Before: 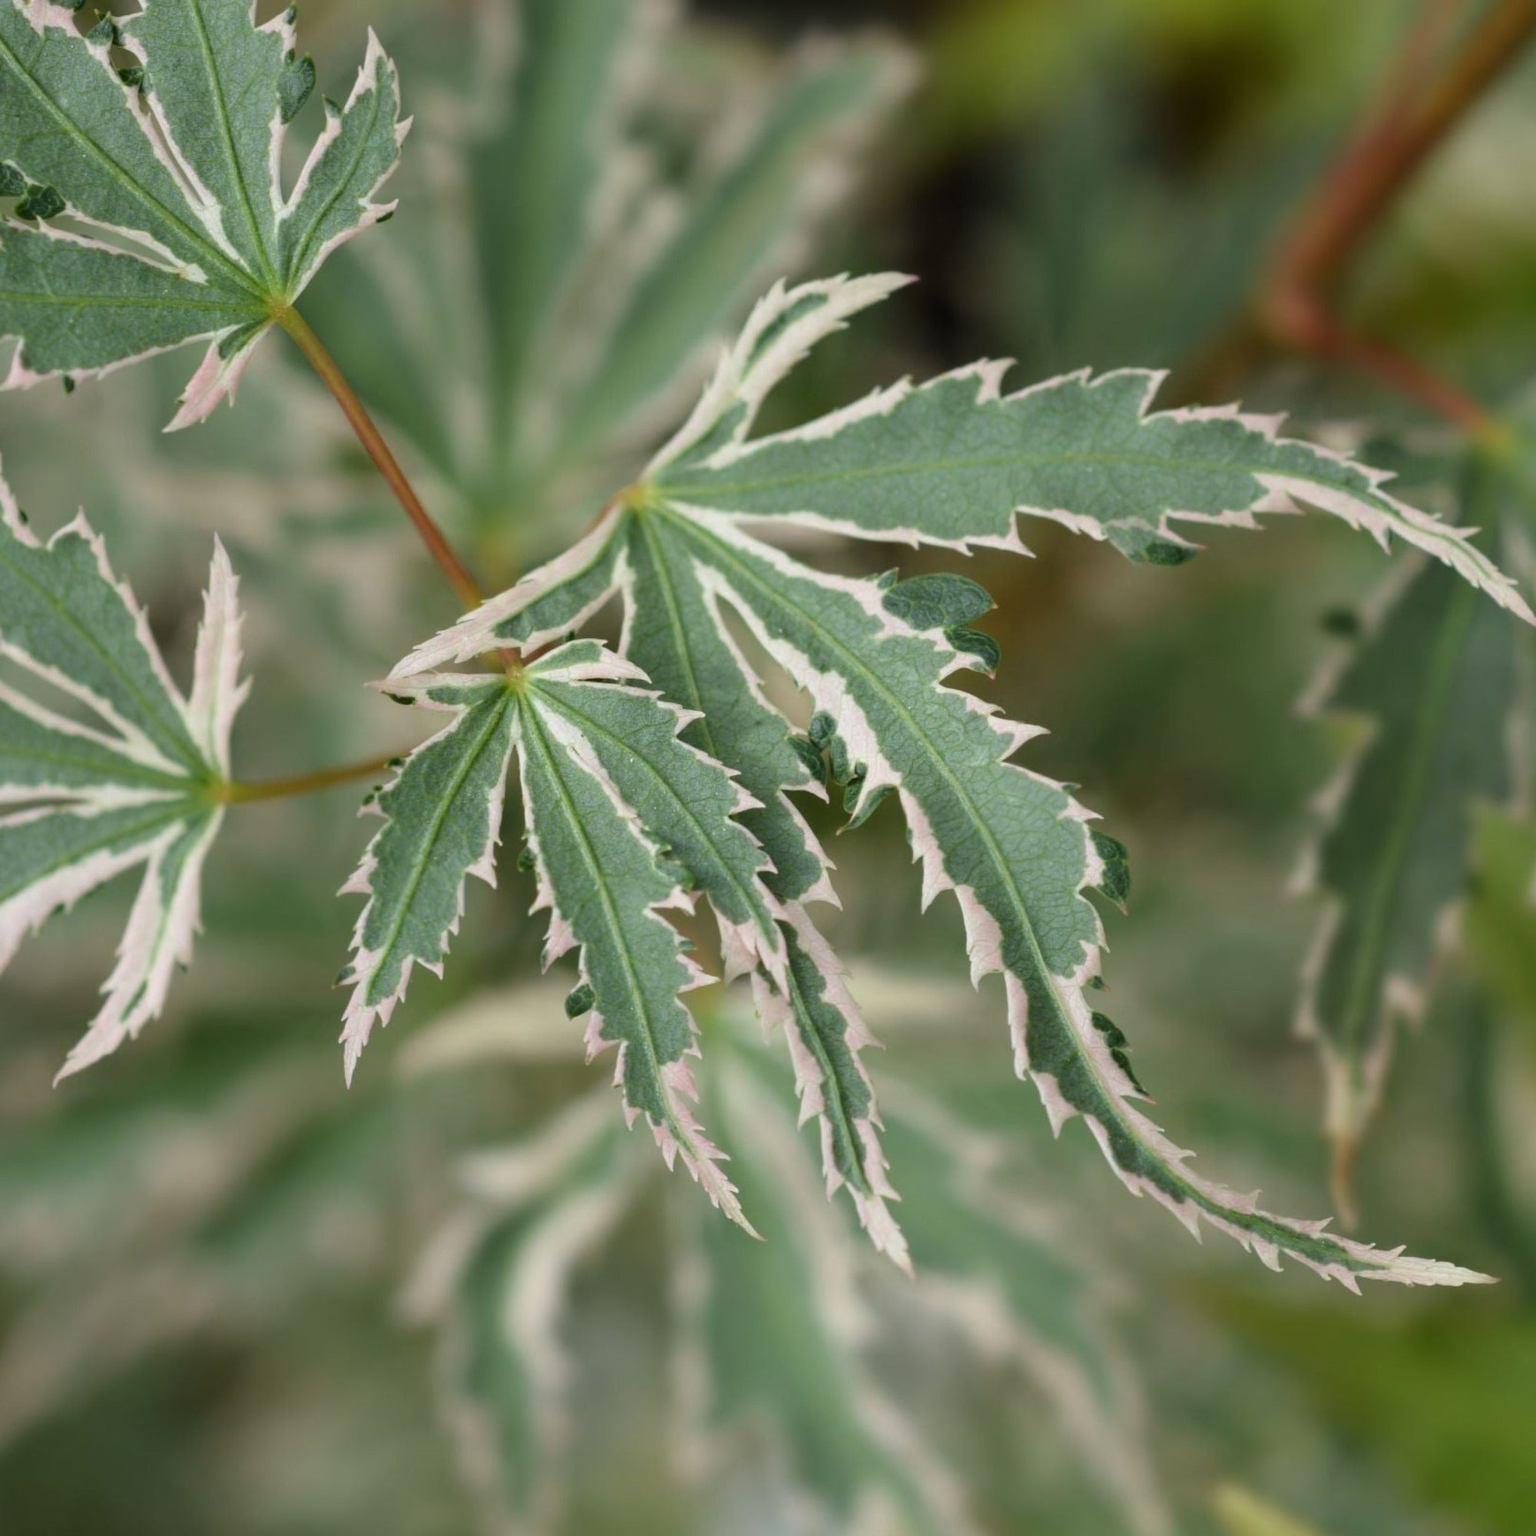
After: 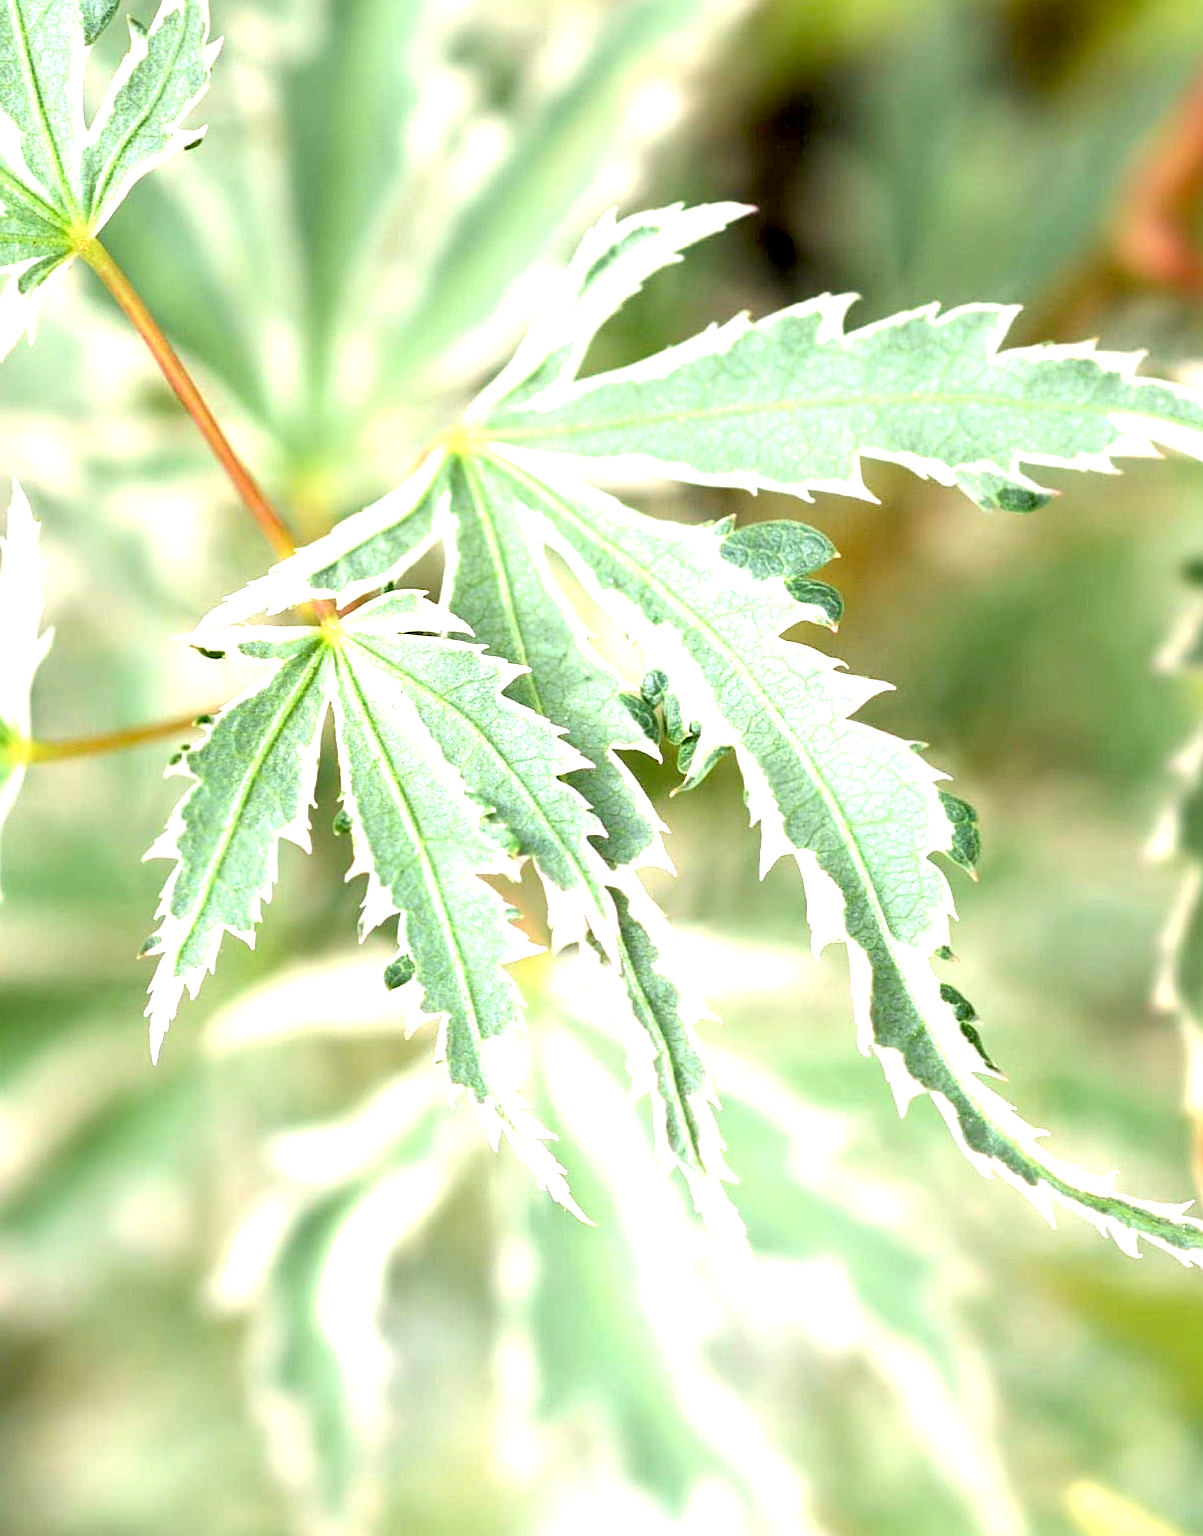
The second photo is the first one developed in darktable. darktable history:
exposure: black level correction 0.005, exposure 2.084 EV, compensate highlight preservation false
crop and rotate: left 13.15%, top 5.251%, right 12.609%
sharpen: on, module defaults
